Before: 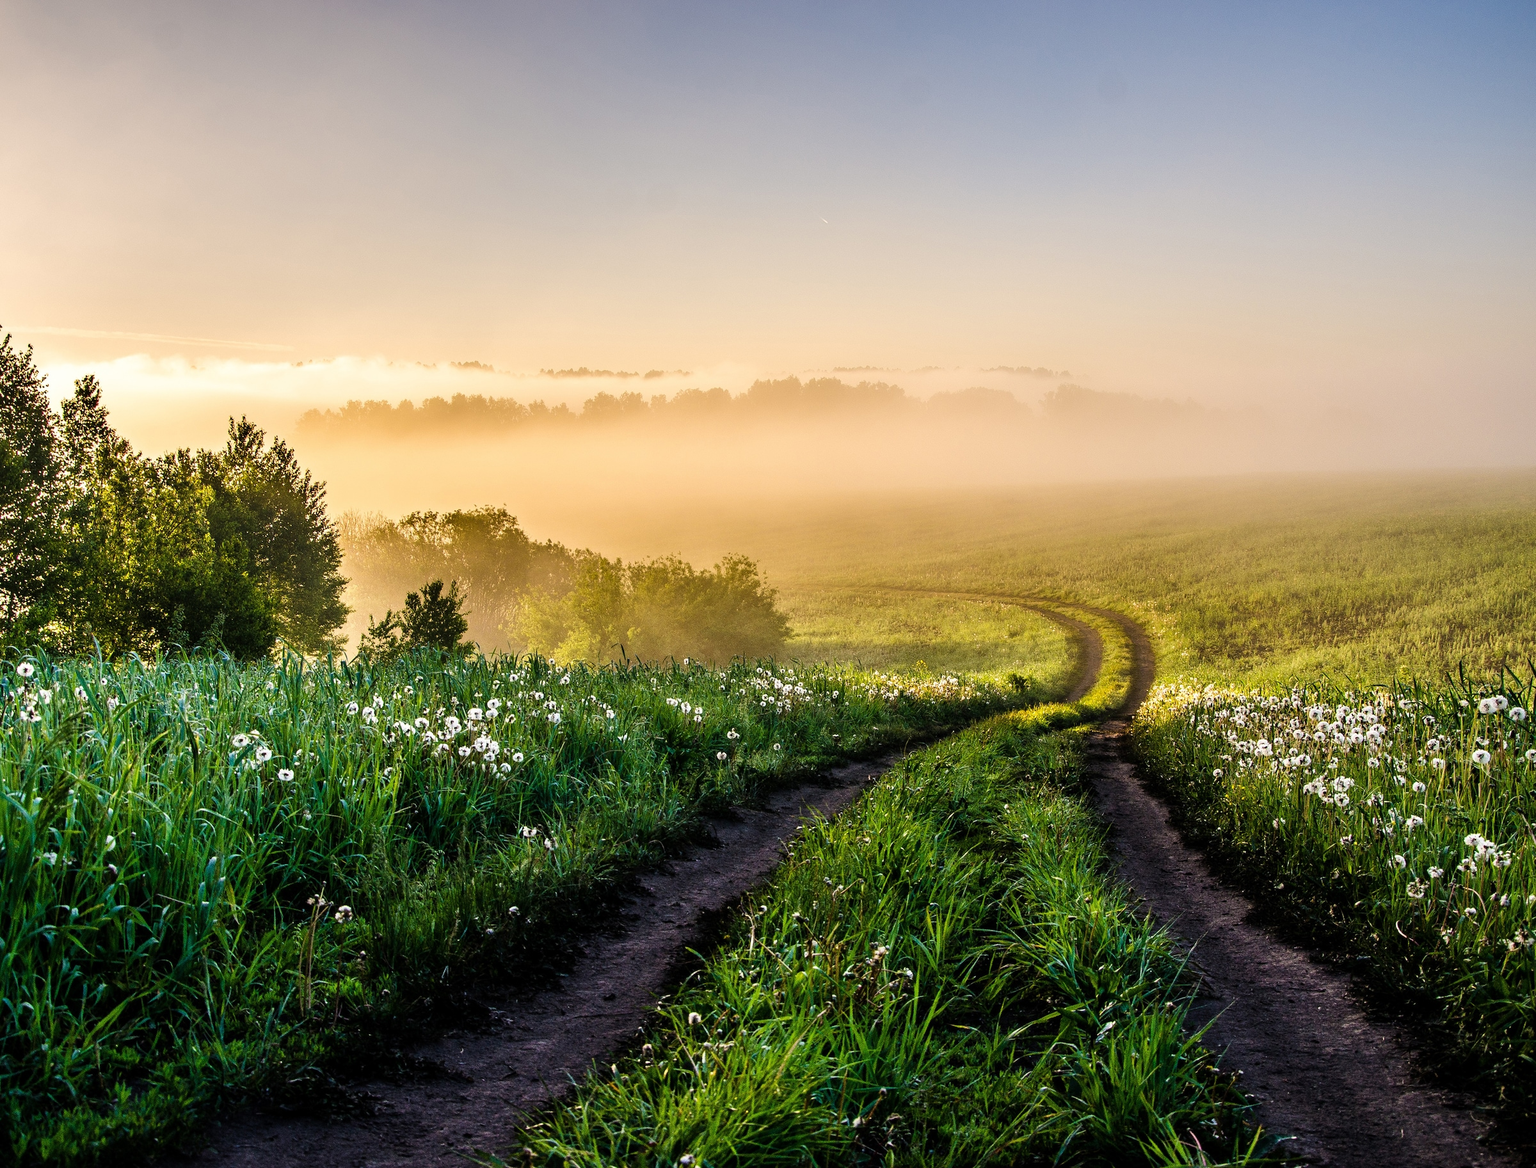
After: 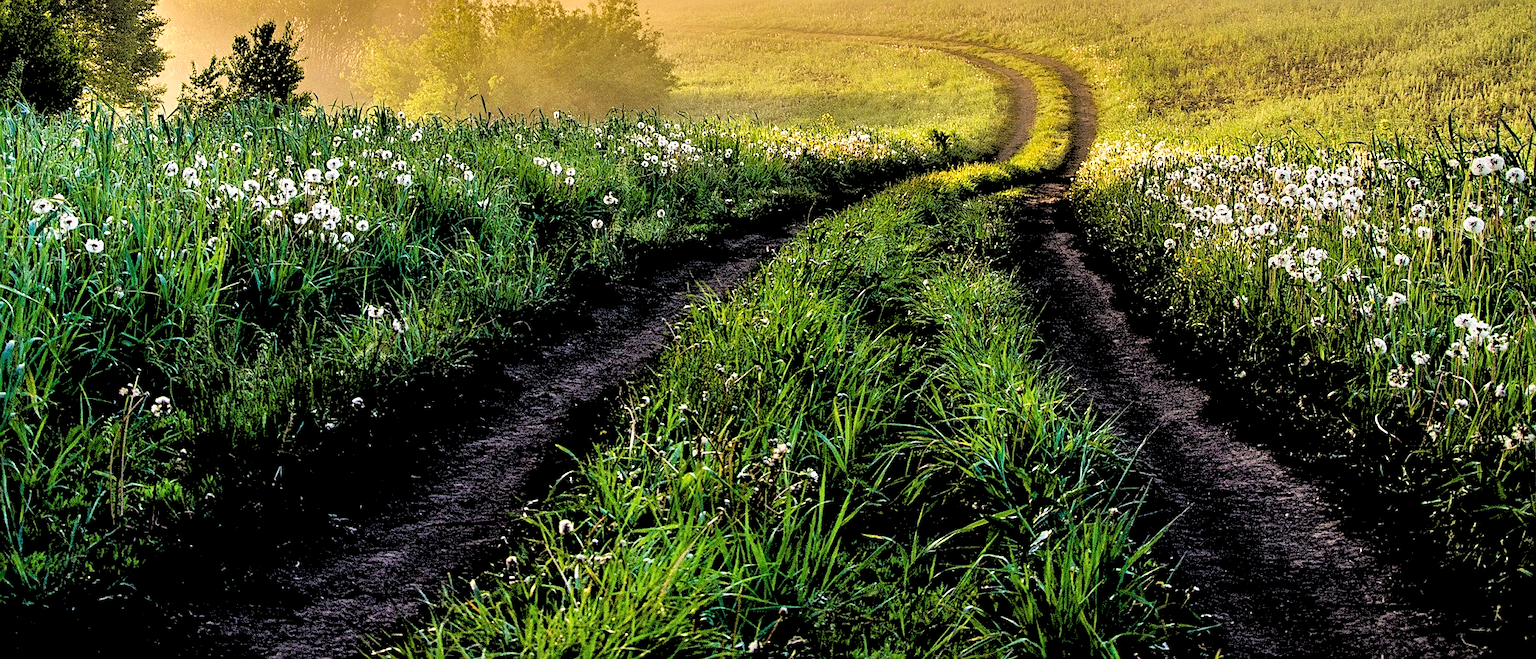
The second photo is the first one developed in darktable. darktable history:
rgb levels: levels [[0.027, 0.429, 0.996], [0, 0.5, 1], [0, 0.5, 1]]
crop and rotate: left 13.306%, top 48.129%, bottom 2.928%
sharpen: on, module defaults
